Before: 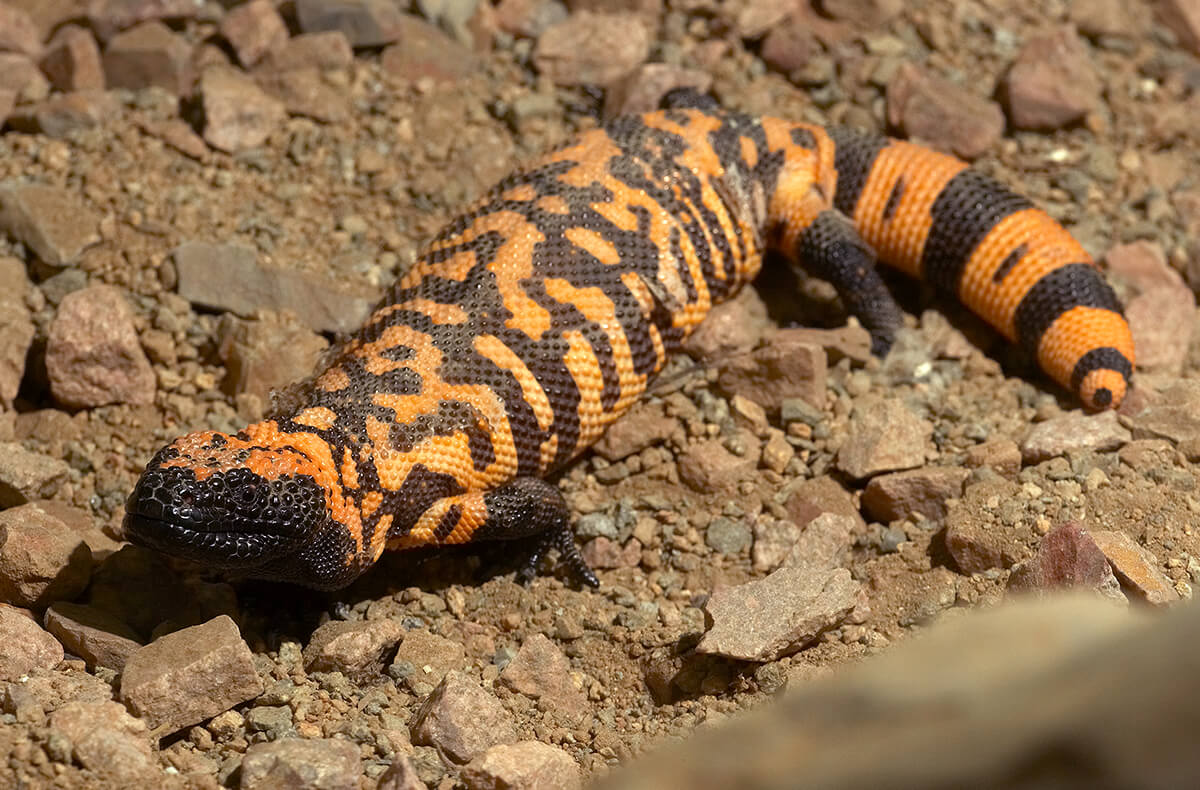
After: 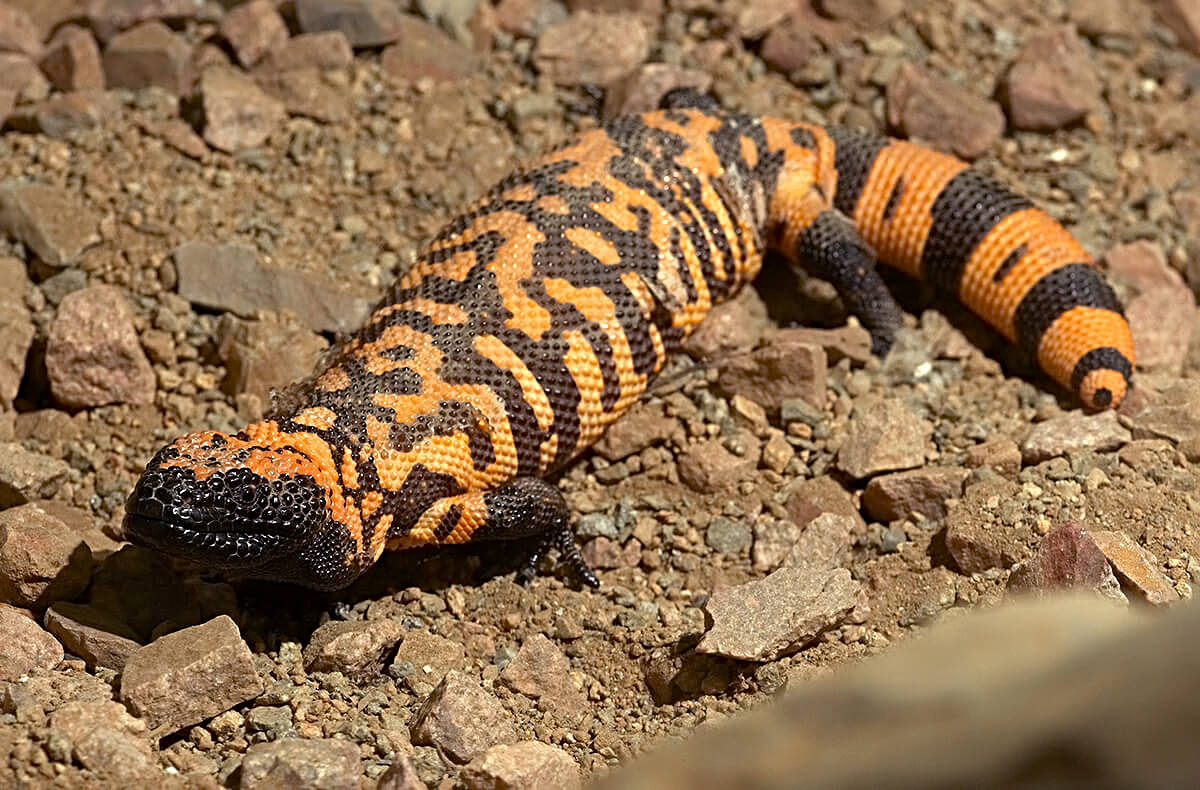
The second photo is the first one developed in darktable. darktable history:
sharpen: radius 3.985
